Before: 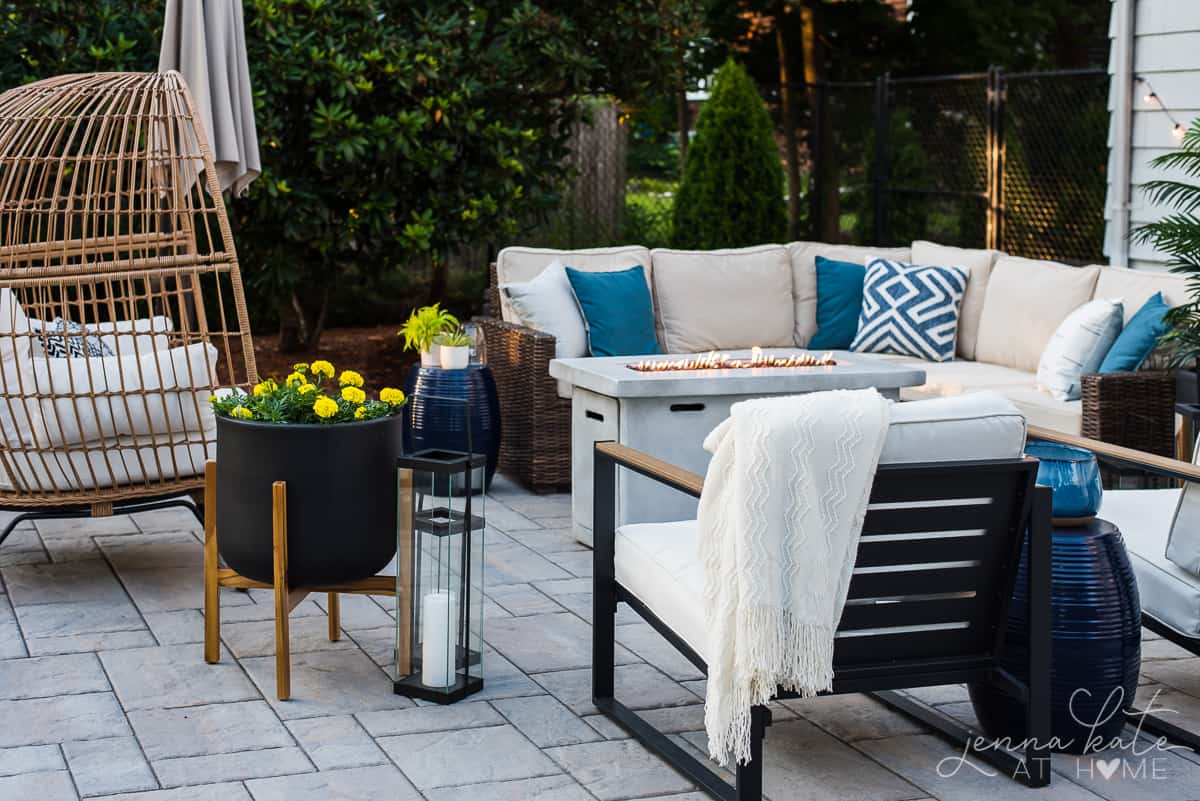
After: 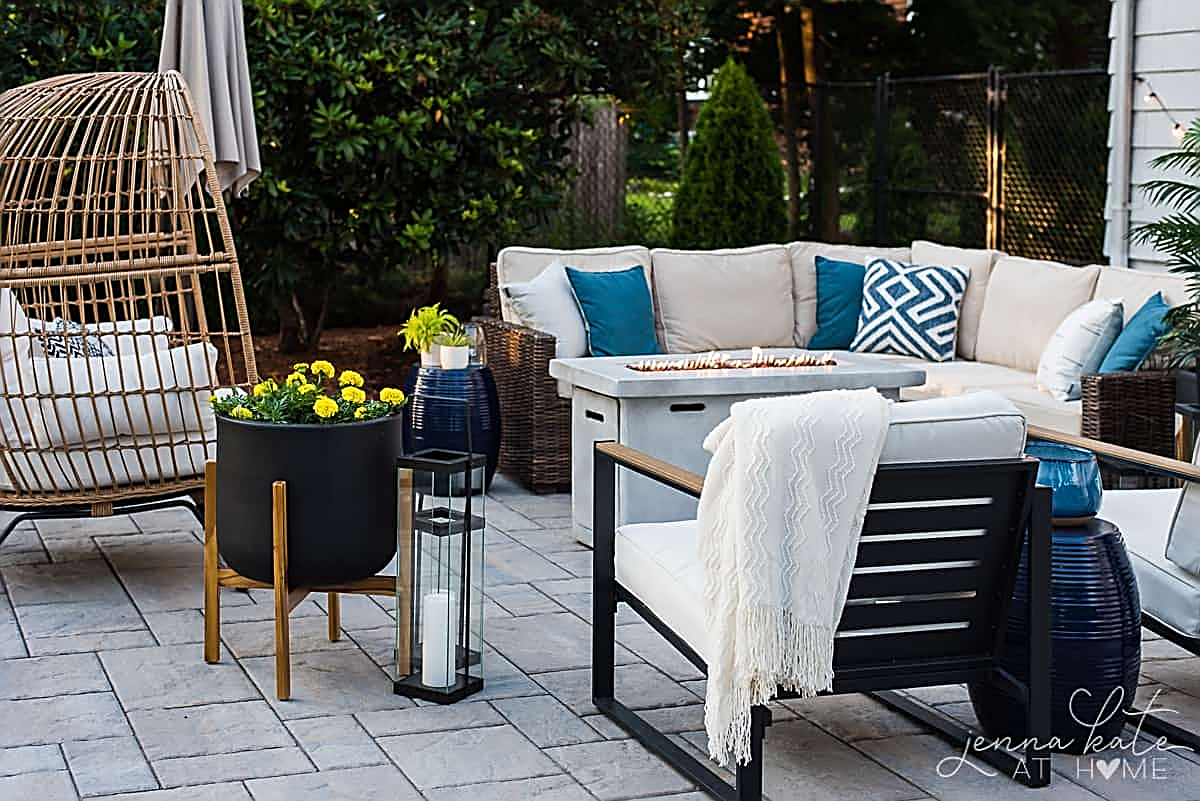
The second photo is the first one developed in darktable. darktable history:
sharpen: amount 1.003
